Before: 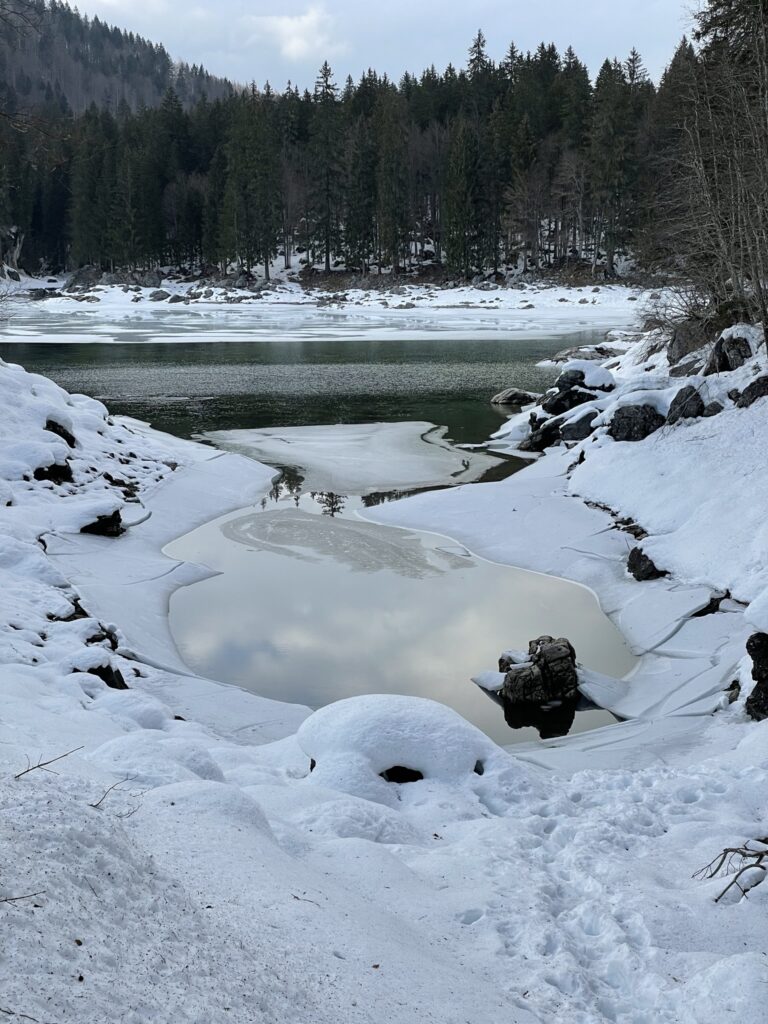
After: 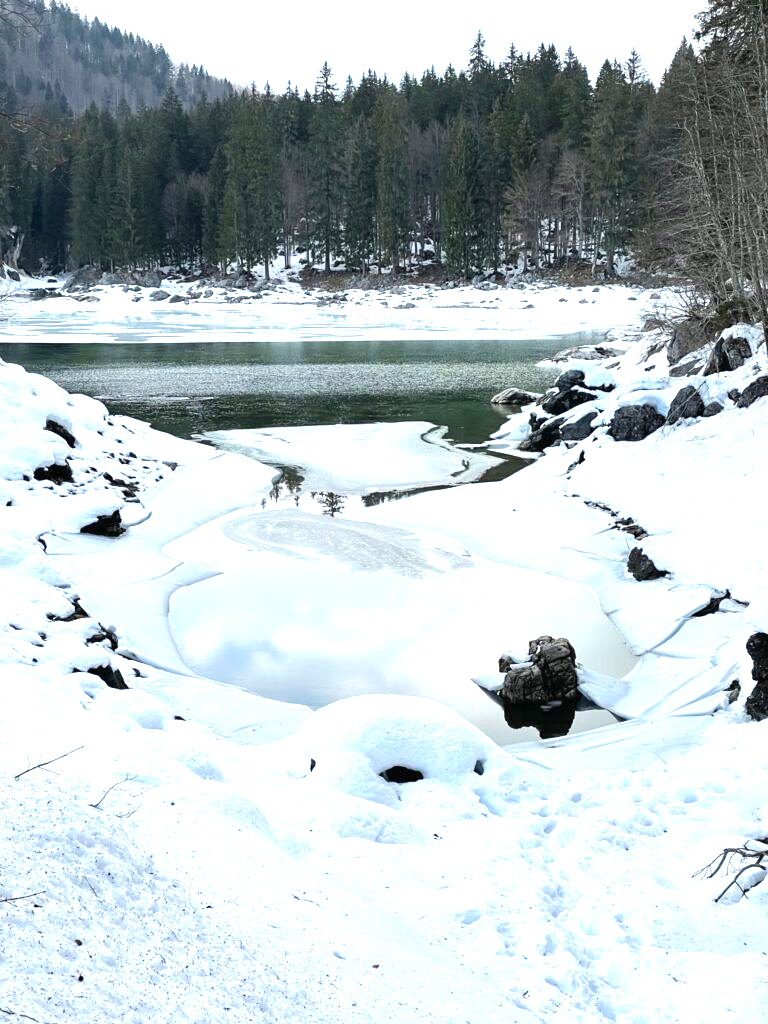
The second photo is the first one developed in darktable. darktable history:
tone equalizer: on, module defaults
exposure: black level correction 0, exposure 1.388 EV, compensate exposure bias true, compensate highlight preservation false
